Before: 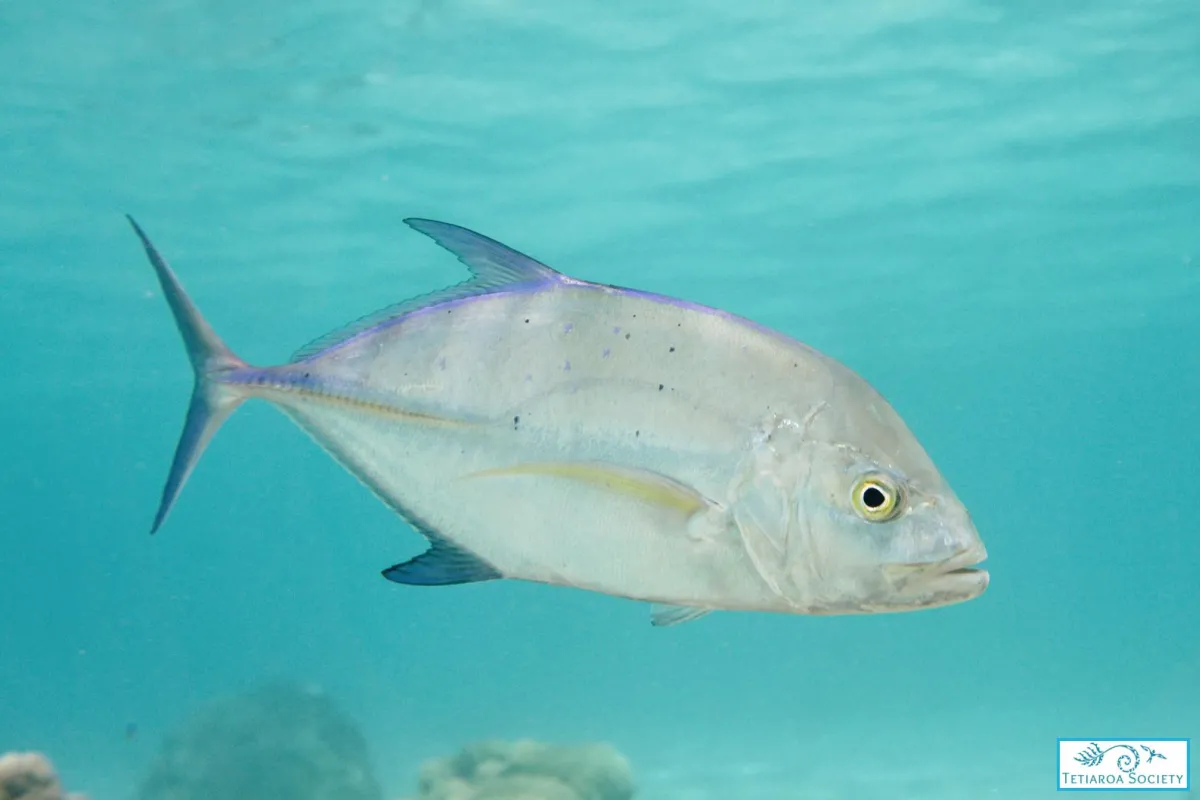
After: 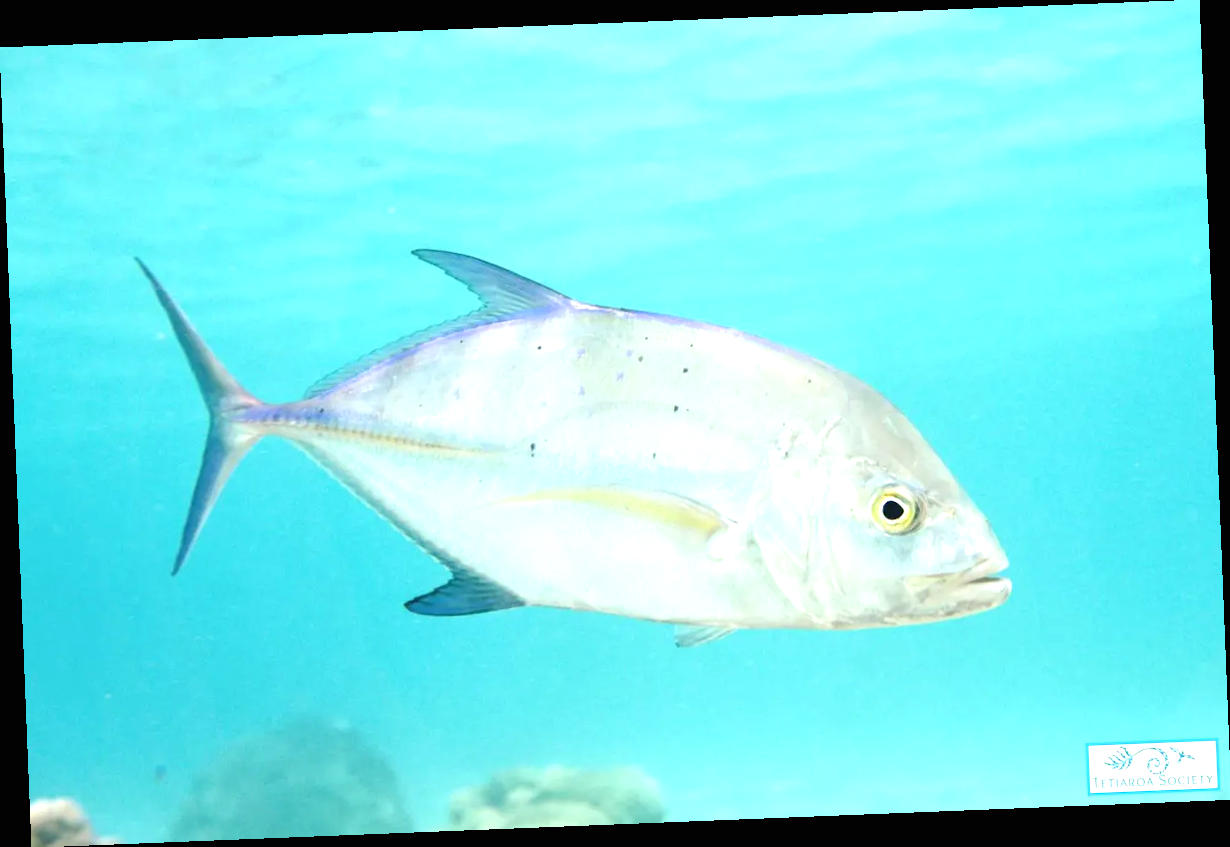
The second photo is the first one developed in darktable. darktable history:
exposure: black level correction 0, exposure 1 EV, compensate exposure bias true, compensate highlight preservation false
rotate and perspective: rotation -2.29°, automatic cropping off
